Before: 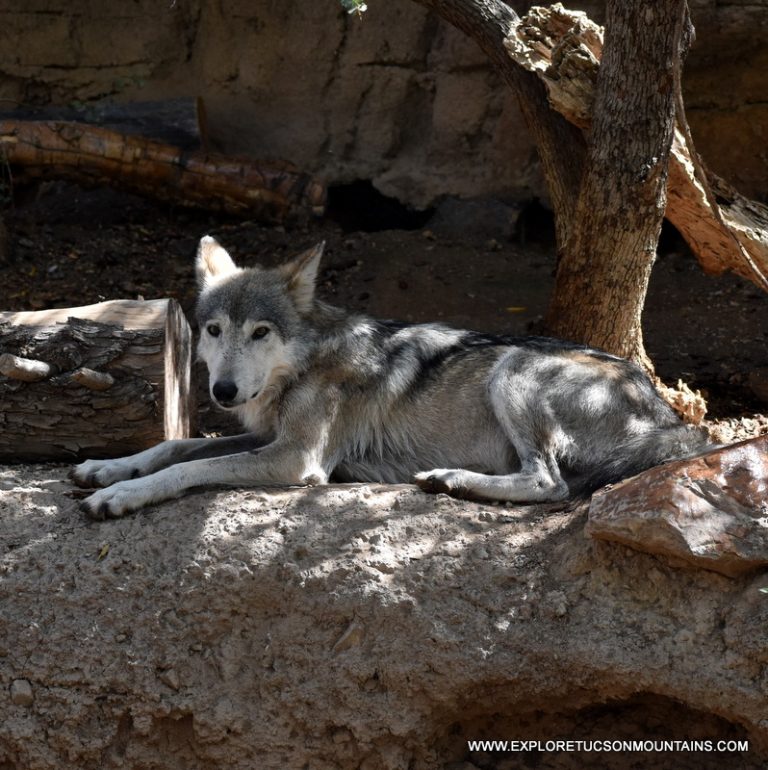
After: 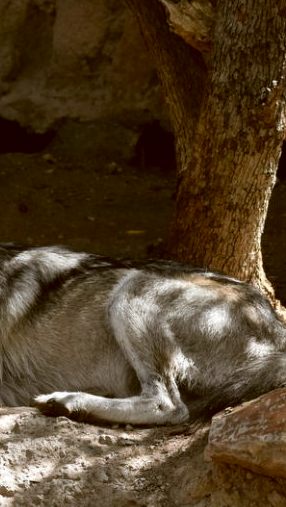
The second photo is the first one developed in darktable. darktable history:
crop and rotate: left 49.607%, top 10.108%, right 13.118%, bottom 23.951%
color correction: highlights a* -0.431, highlights b* 0.167, shadows a* 4.35, shadows b* 20.09
